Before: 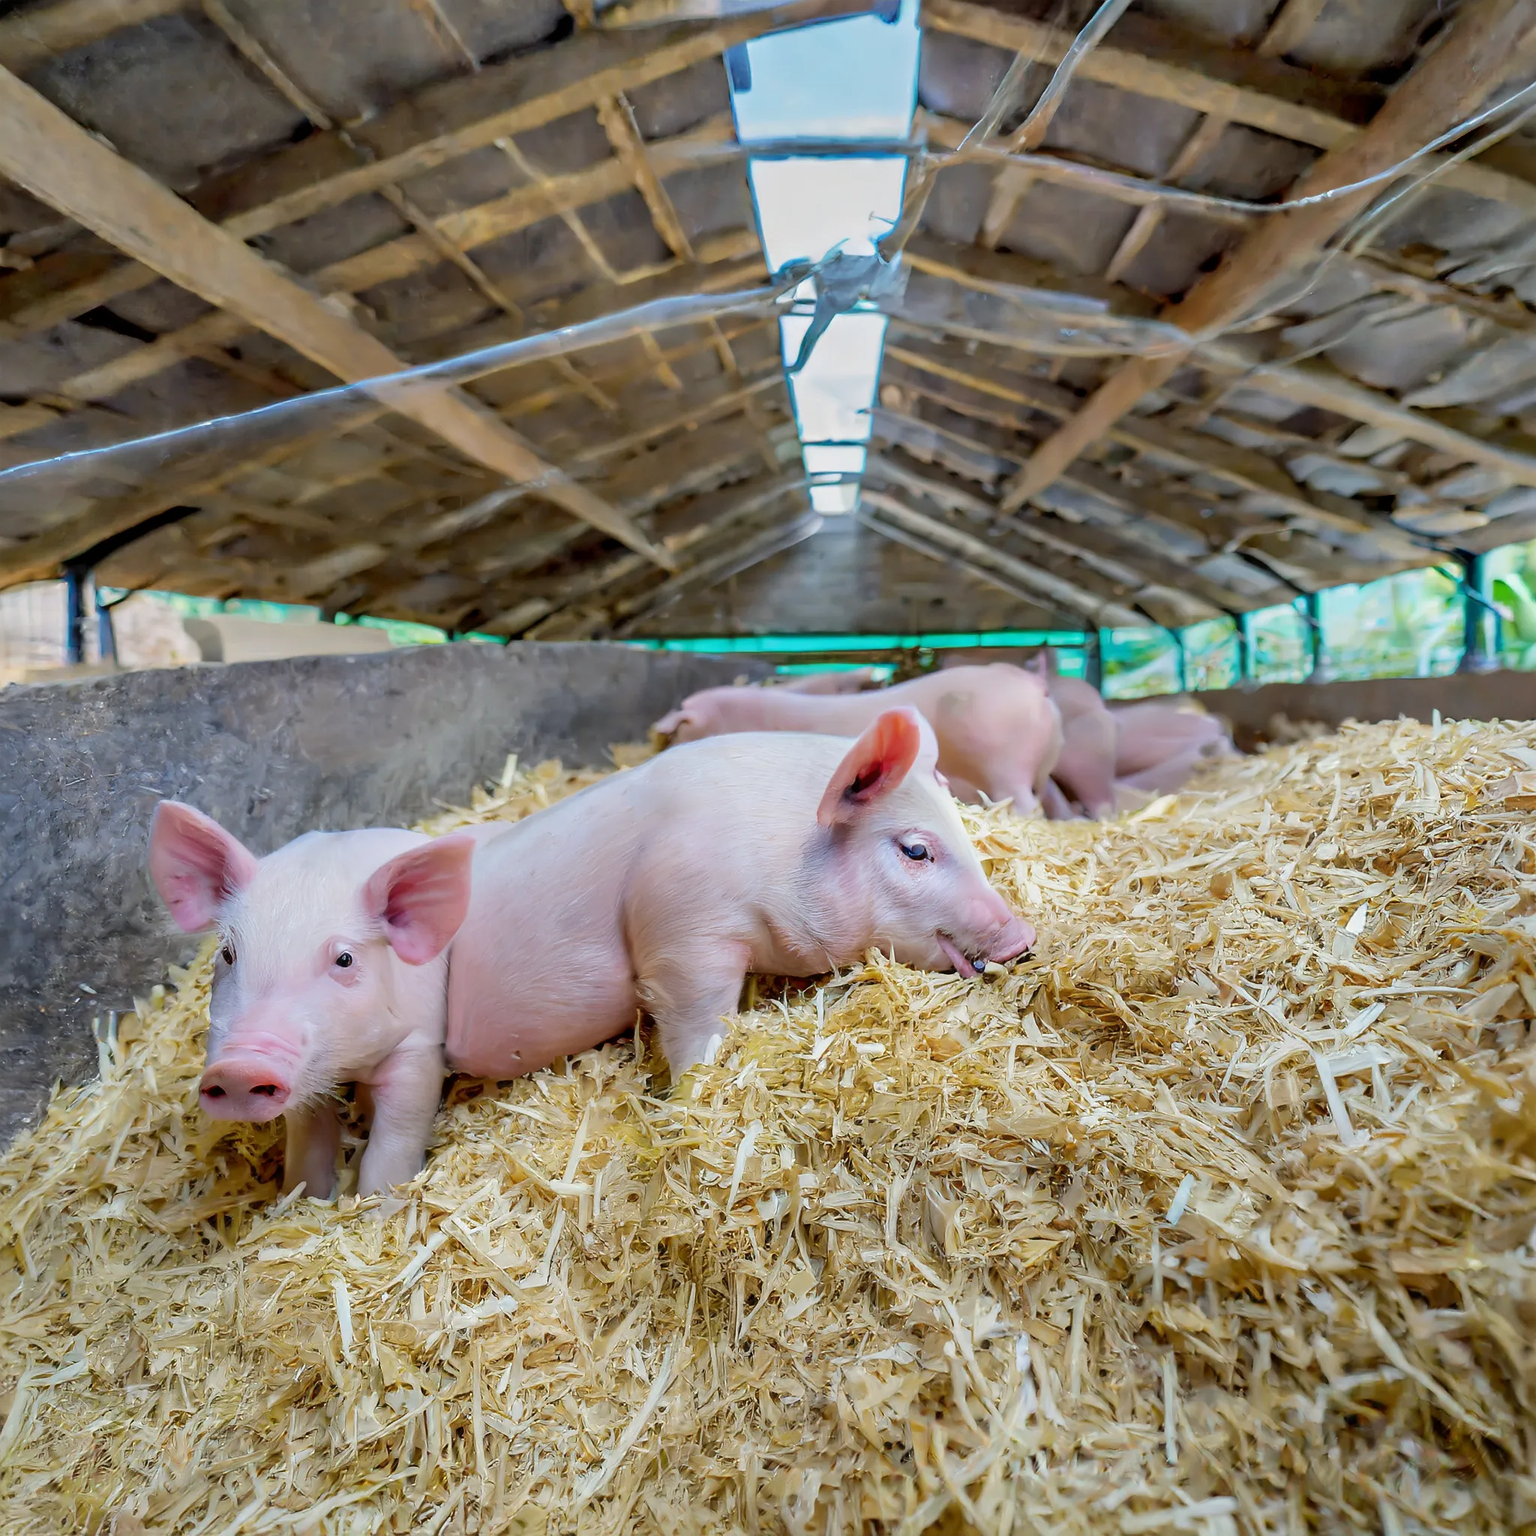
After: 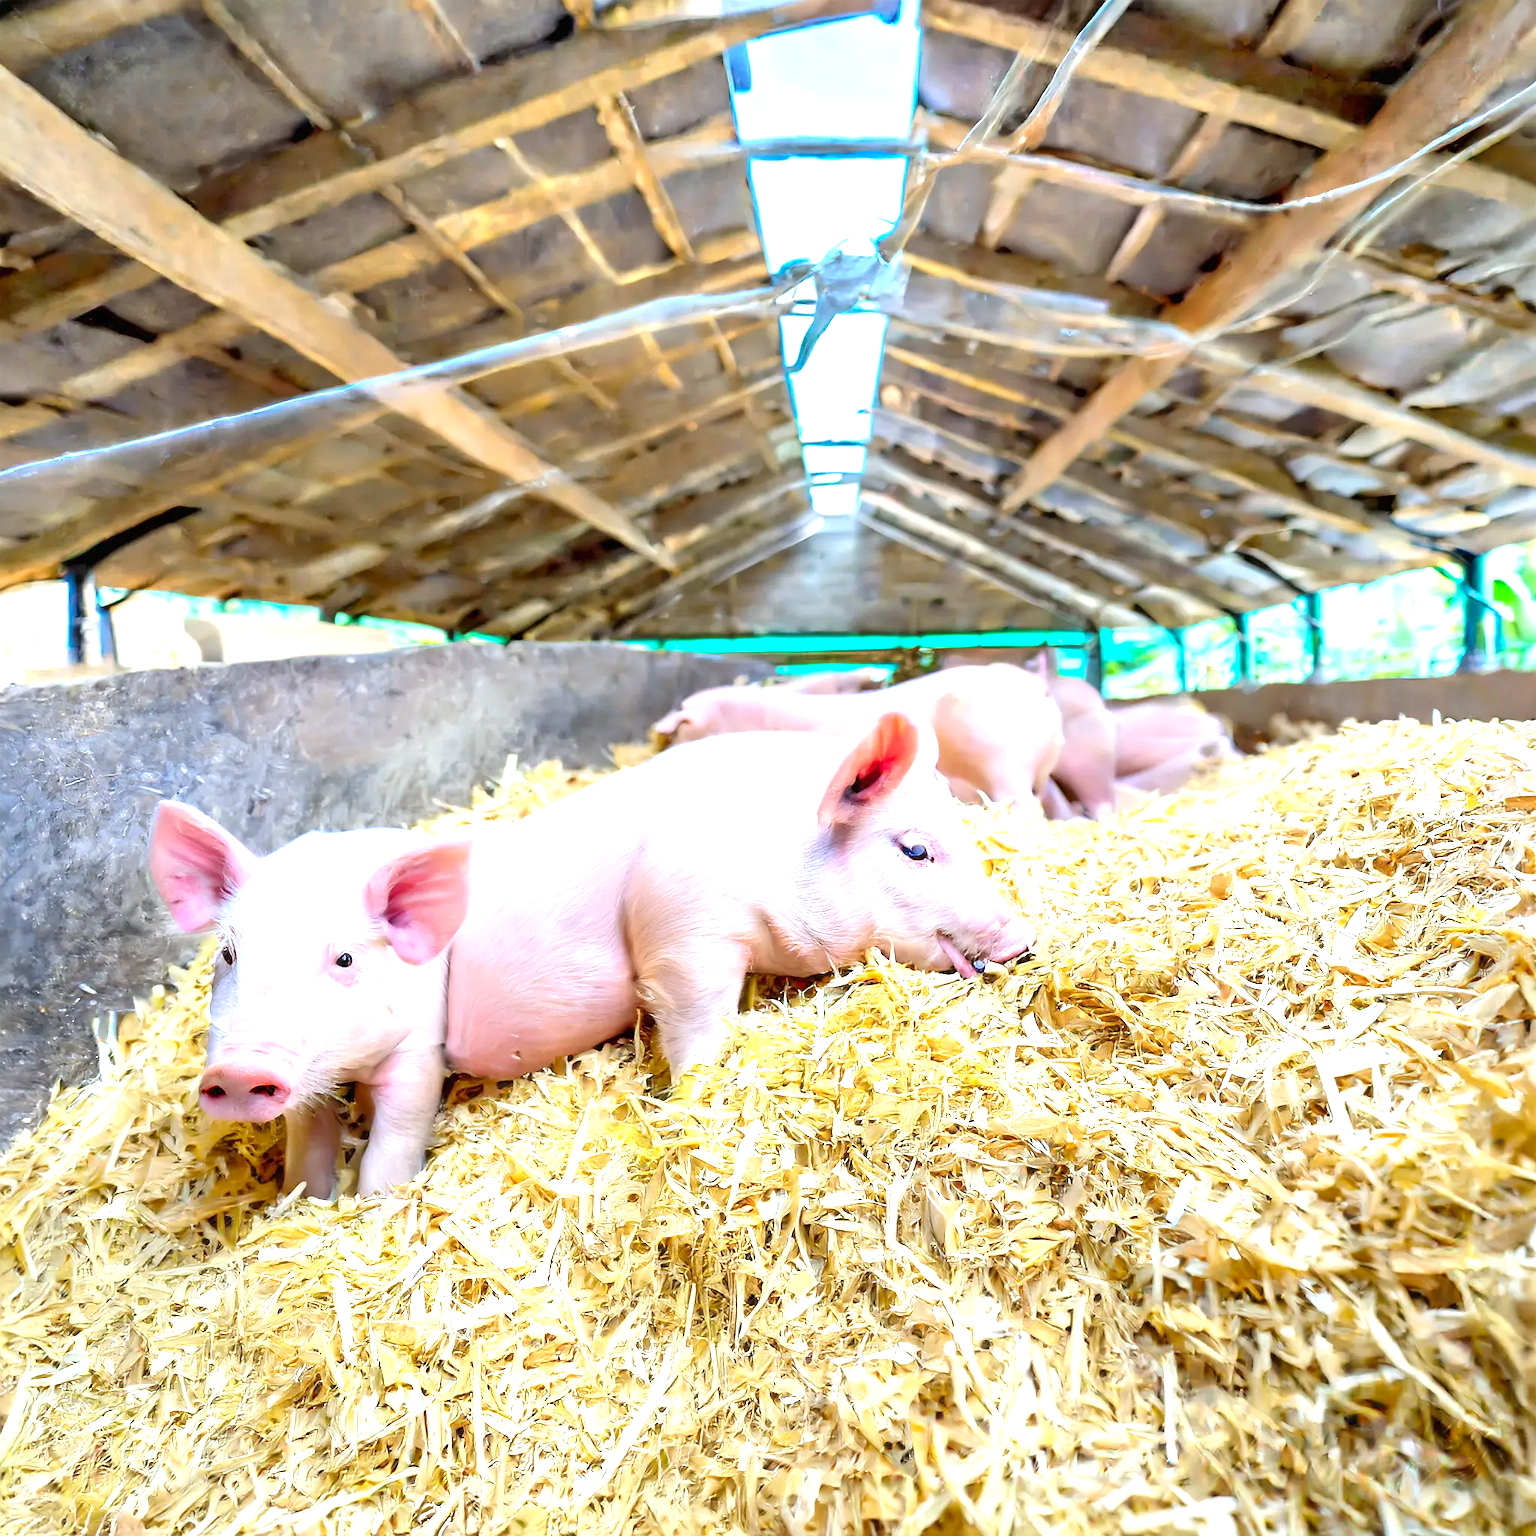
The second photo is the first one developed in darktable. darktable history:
exposure: black level correction 0, exposure 1.4 EV, compensate highlight preservation false
contrast brightness saturation: saturation 0.13
